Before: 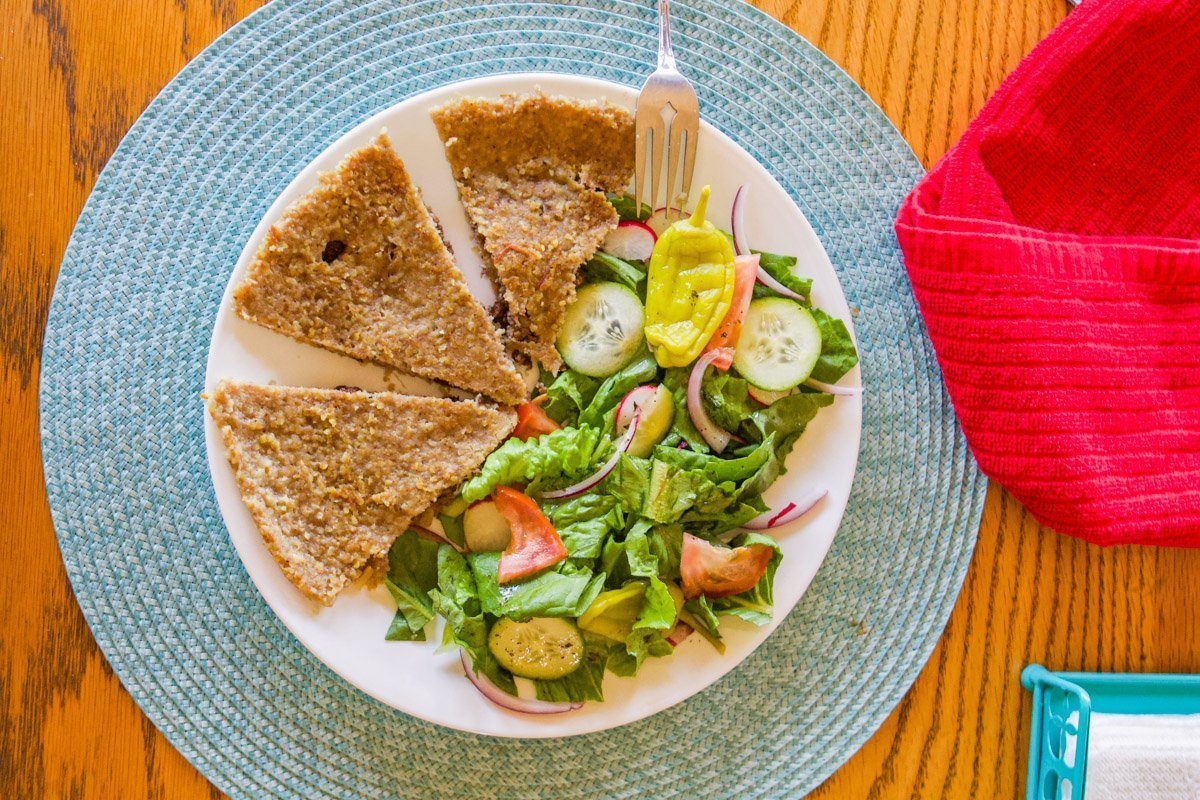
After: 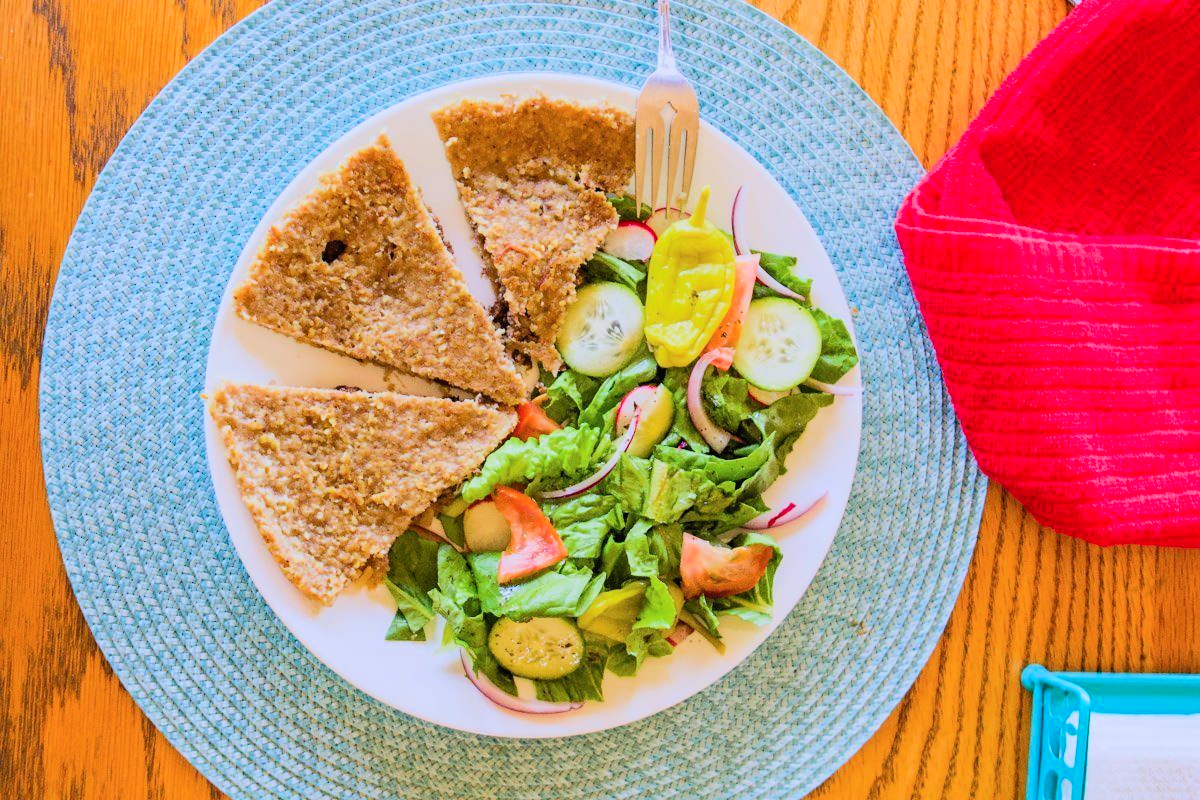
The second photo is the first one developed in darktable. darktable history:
color calibration: illuminant as shot in camera, x 0.366, y 0.378, temperature 4425.7 K, saturation algorithm version 1 (2020)
contrast brightness saturation: contrast 0.2, brightness 0.16, saturation 0.22
filmic rgb: black relative exposure -7.48 EV, white relative exposure 4.83 EV, hardness 3.4, color science v6 (2022)
